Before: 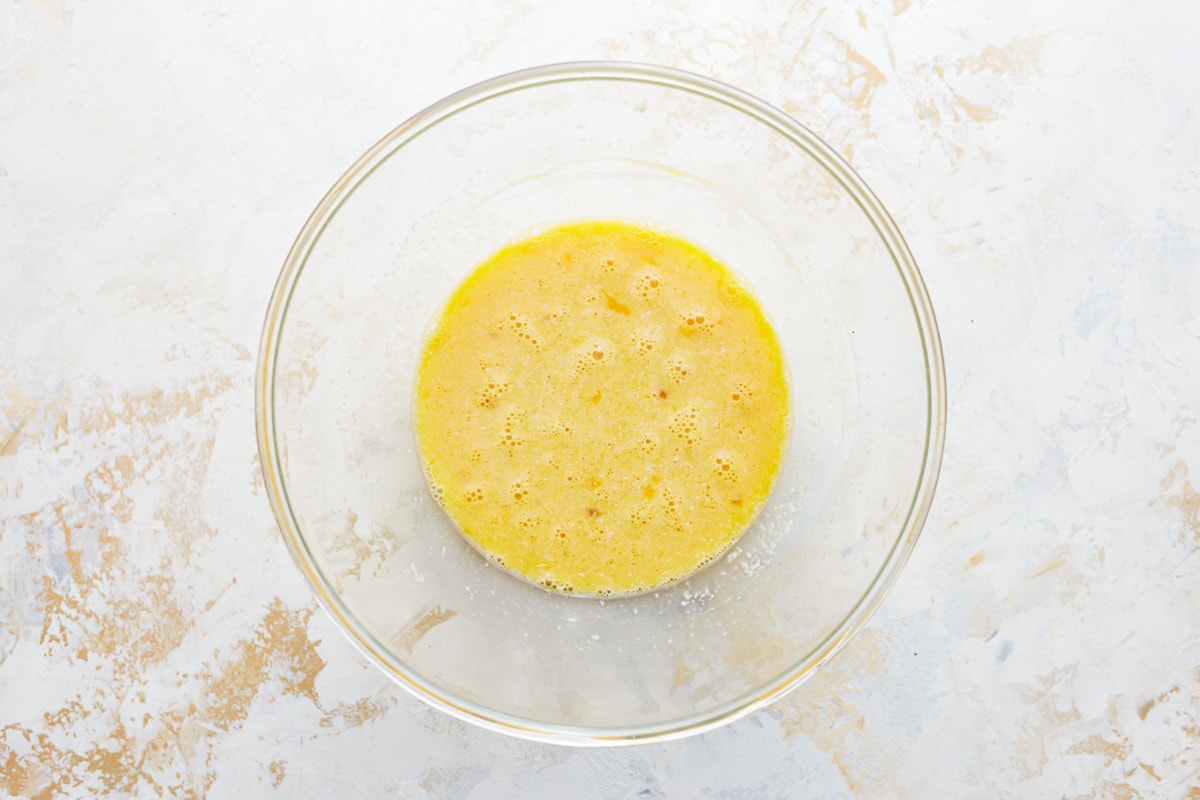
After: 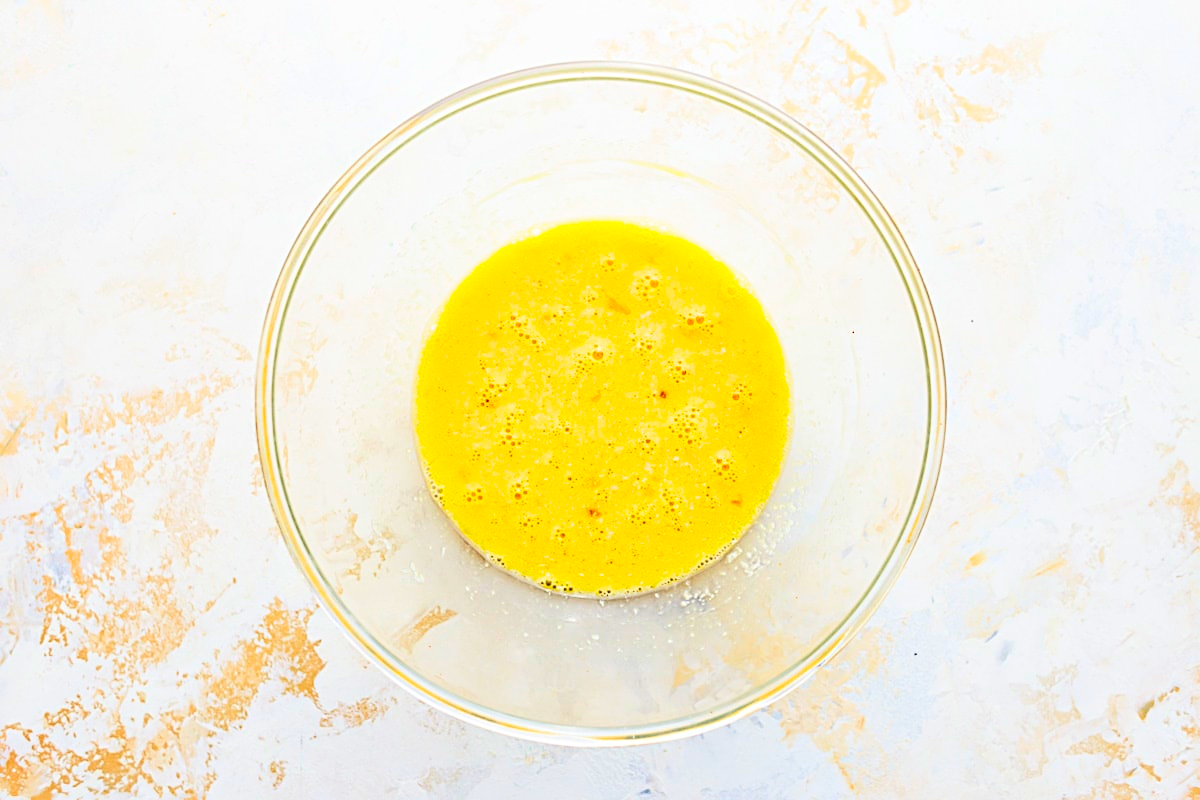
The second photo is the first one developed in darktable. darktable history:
contrast brightness saturation: contrast 0.26, brightness 0.02, saturation 0.87
sharpen: radius 2.676, amount 0.669
